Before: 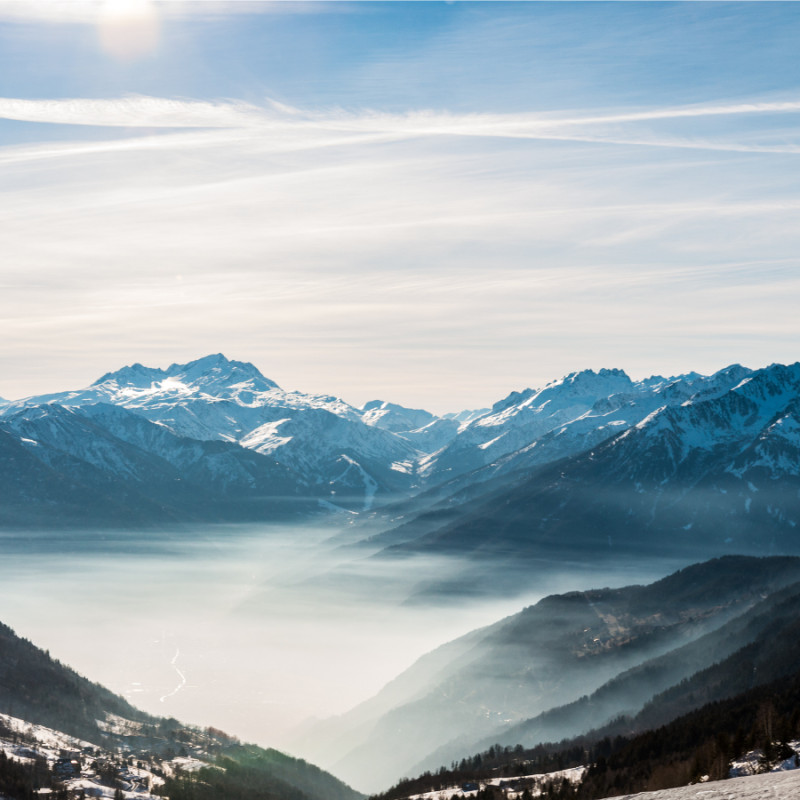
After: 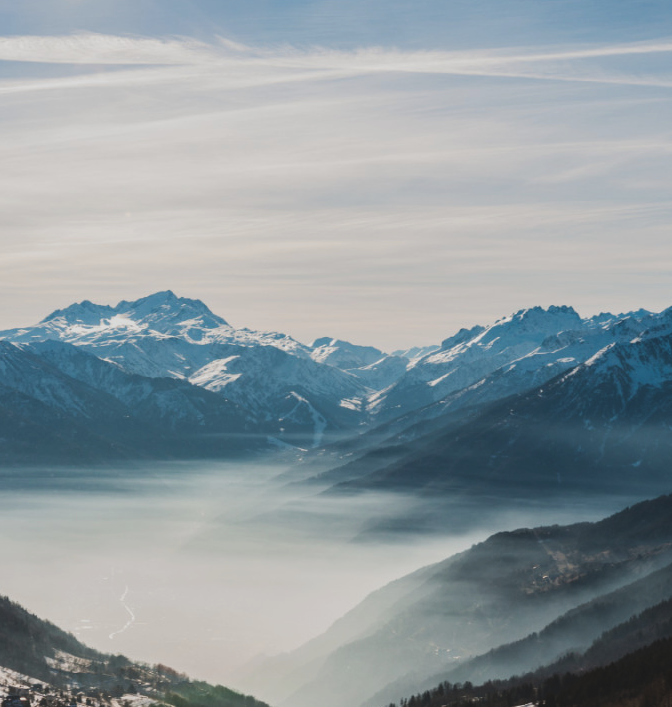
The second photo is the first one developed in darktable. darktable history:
crop: left 6.433%, top 7.932%, right 9.539%, bottom 3.579%
exposure: black level correction -0.015, exposure -0.519 EV, compensate exposure bias true, compensate highlight preservation false
